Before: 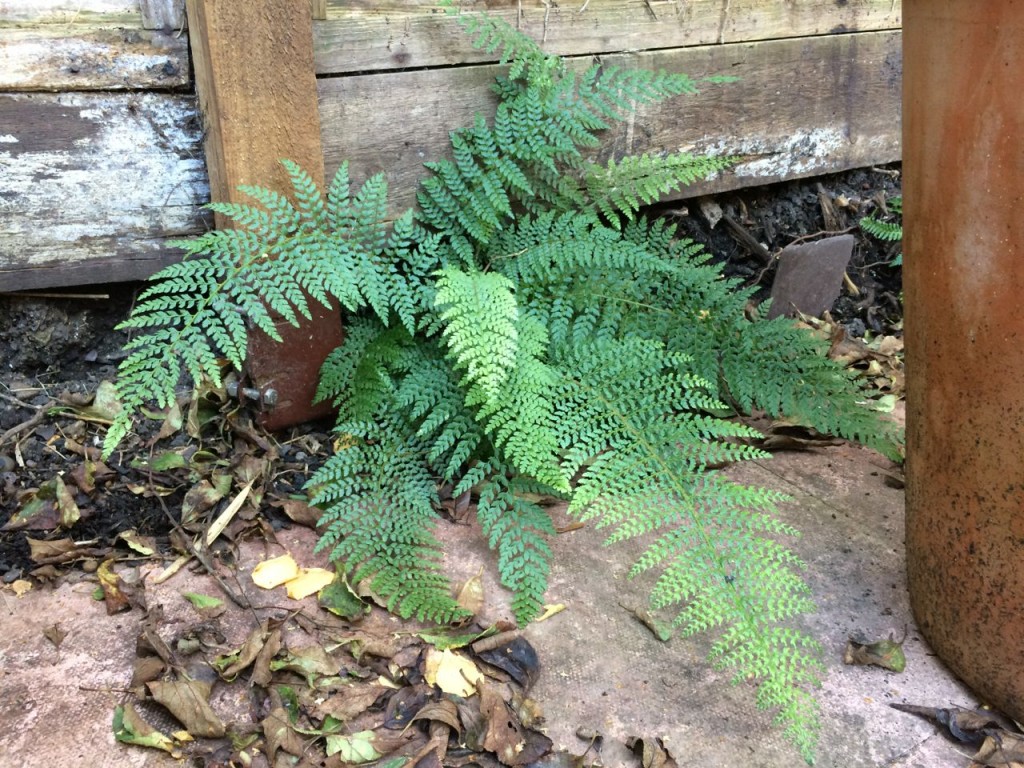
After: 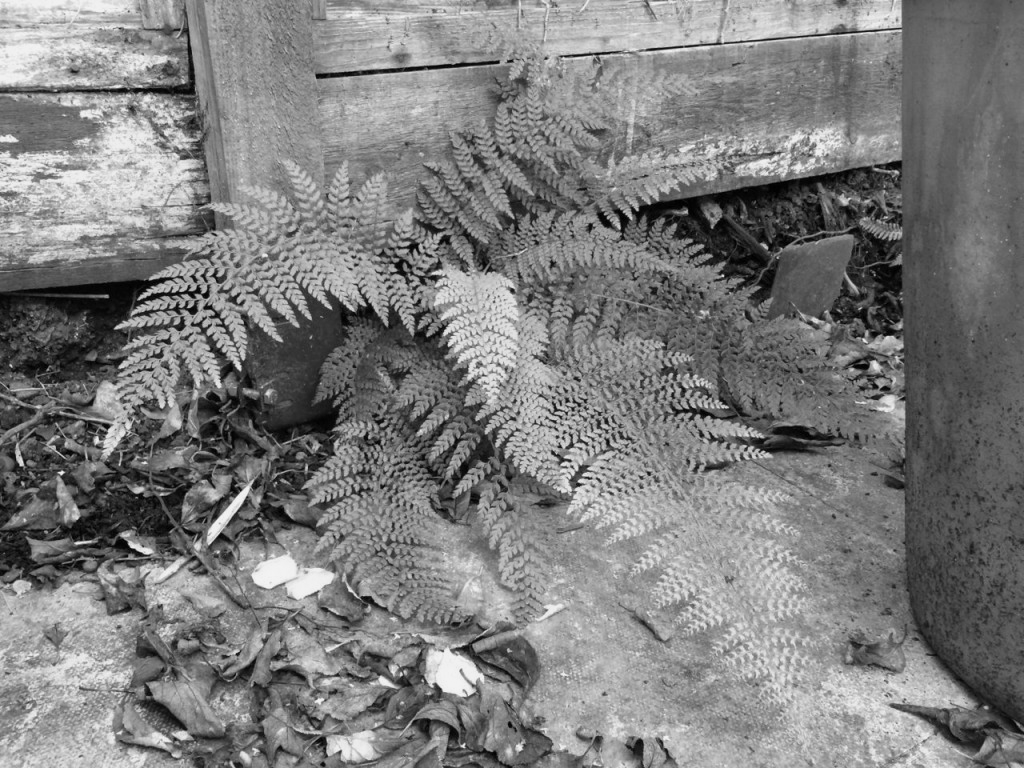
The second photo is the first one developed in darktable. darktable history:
contrast equalizer: y [[0.5 ×6], [0.5 ×6], [0.5, 0.5, 0.501, 0.545, 0.707, 0.863], [0 ×6], [0 ×6]]
monochrome: a 73.58, b 64.21
